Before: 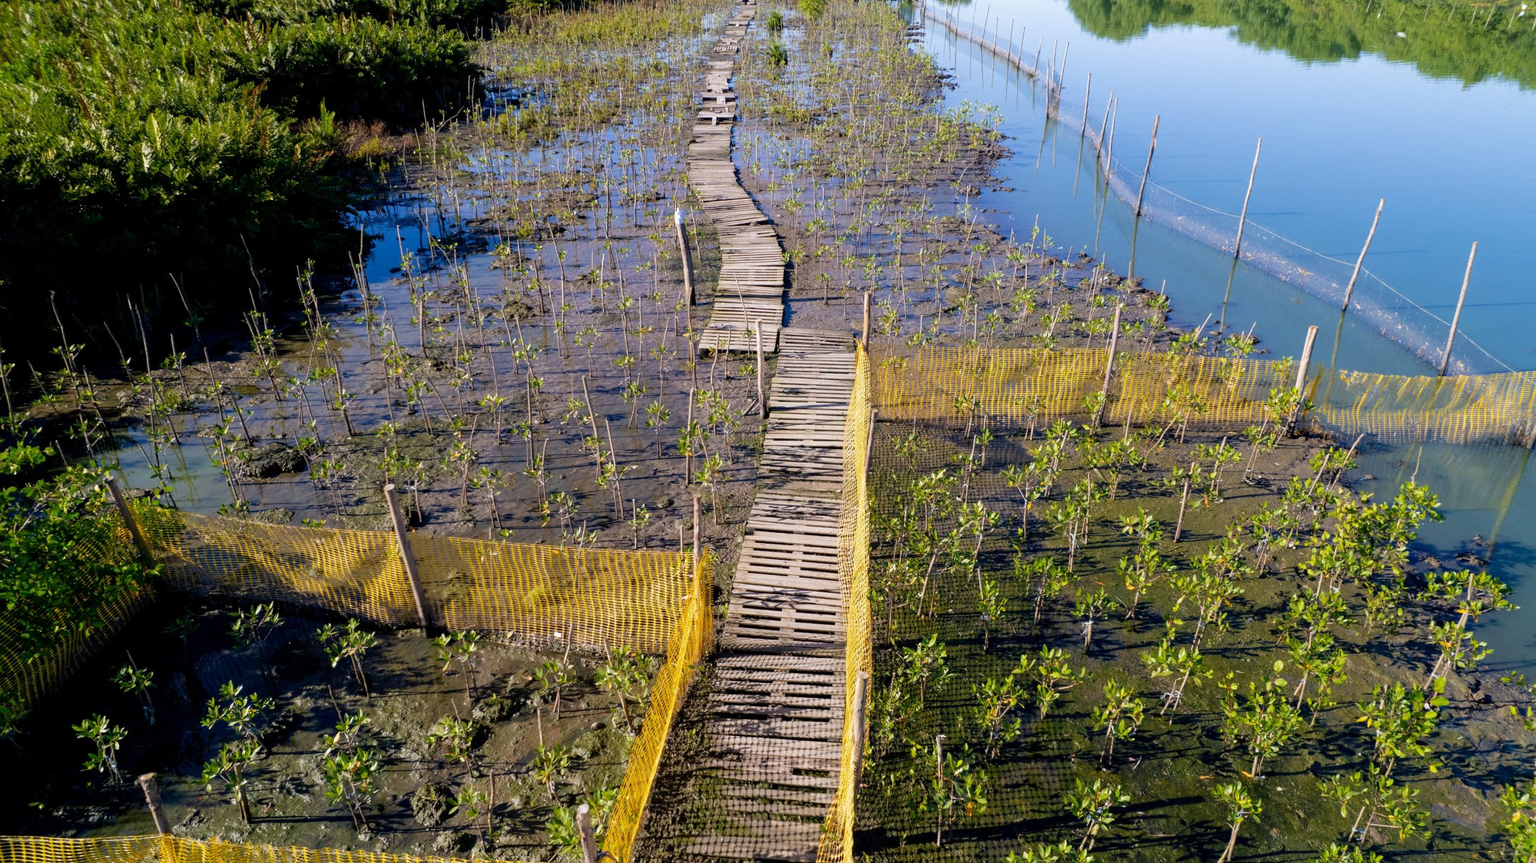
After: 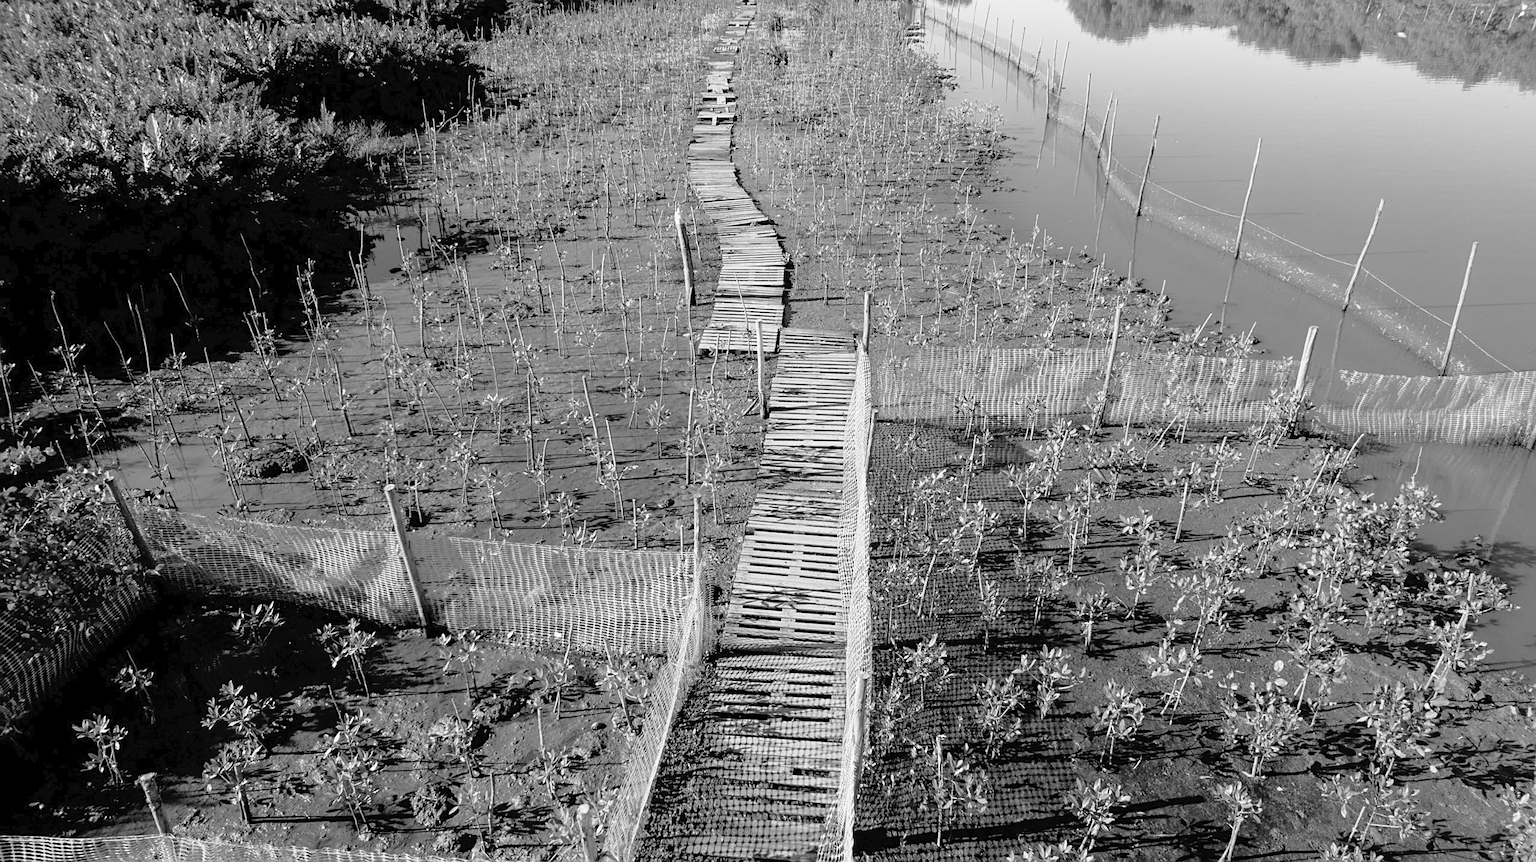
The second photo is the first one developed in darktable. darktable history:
tone curve: curves: ch0 [(0, 0) (0.003, 0.03) (0.011, 0.03) (0.025, 0.033) (0.044, 0.038) (0.069, 0.057) (0.1, 0.109) (0.136, 0.174) (0.177, 0.243) (0.224, 0.313) (0.277, 0.391) (0.335, 0.464) (0.399, 0.515) (0.468, 0.563) (0.543, 0.616) (0.623, 0.679) (0.709, 0.766) (0.801, 0.865) (0.898, 0.948) (1, 1)], preserve colors none
sharpen: on, module defaults
monochrome: a 32, b 64, size 2.3
